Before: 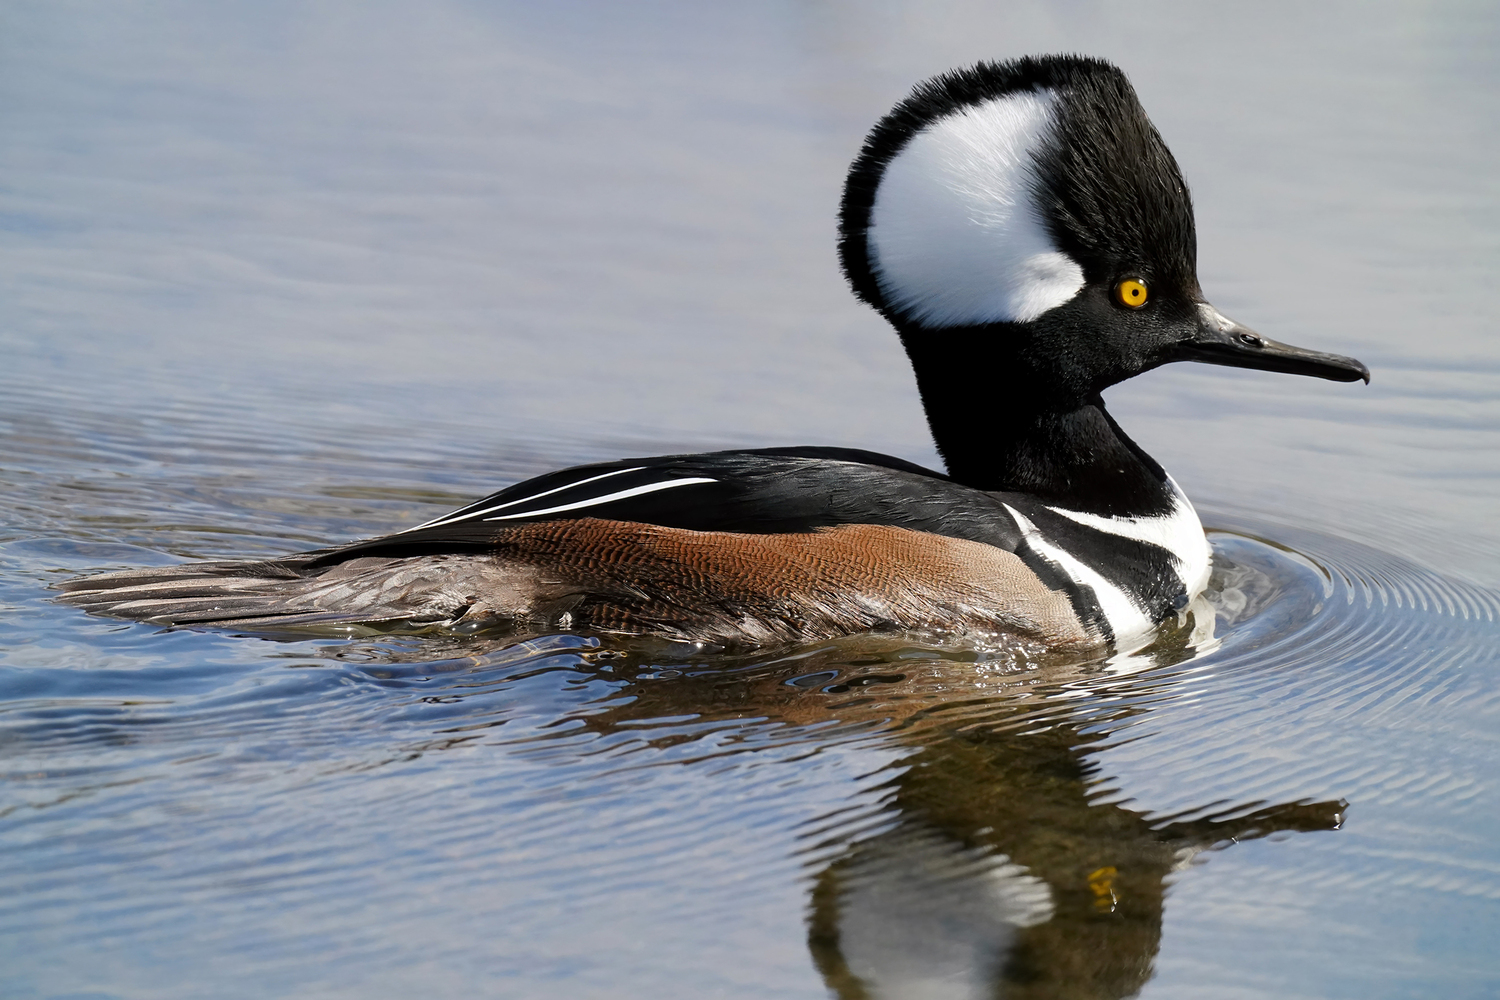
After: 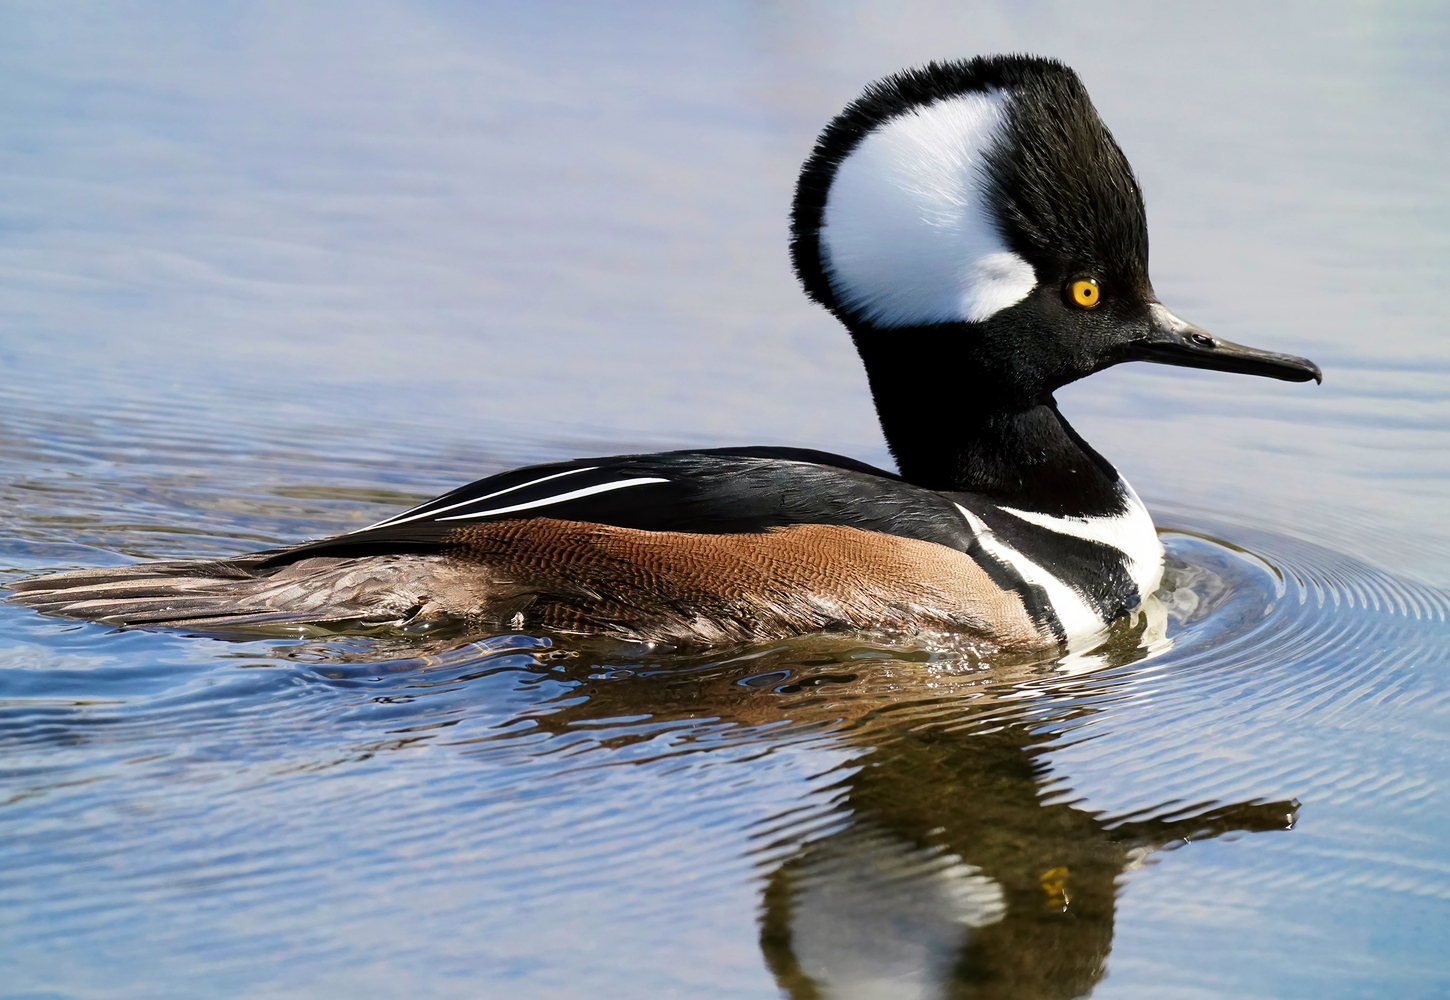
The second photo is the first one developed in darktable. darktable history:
contrast brightness saturation: contrast 0.154, brightness 0.054
crop and rotate: left 3.331%
velvia: strength 44.85%
